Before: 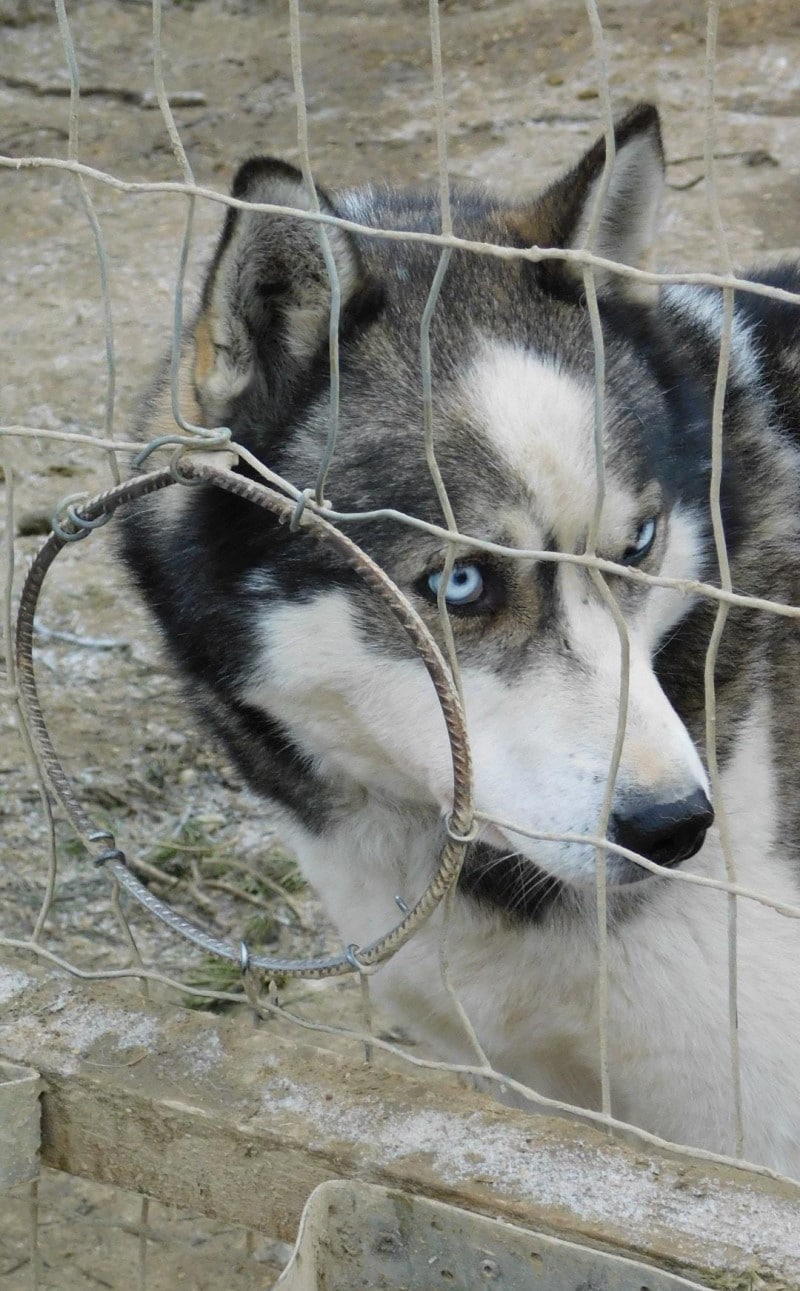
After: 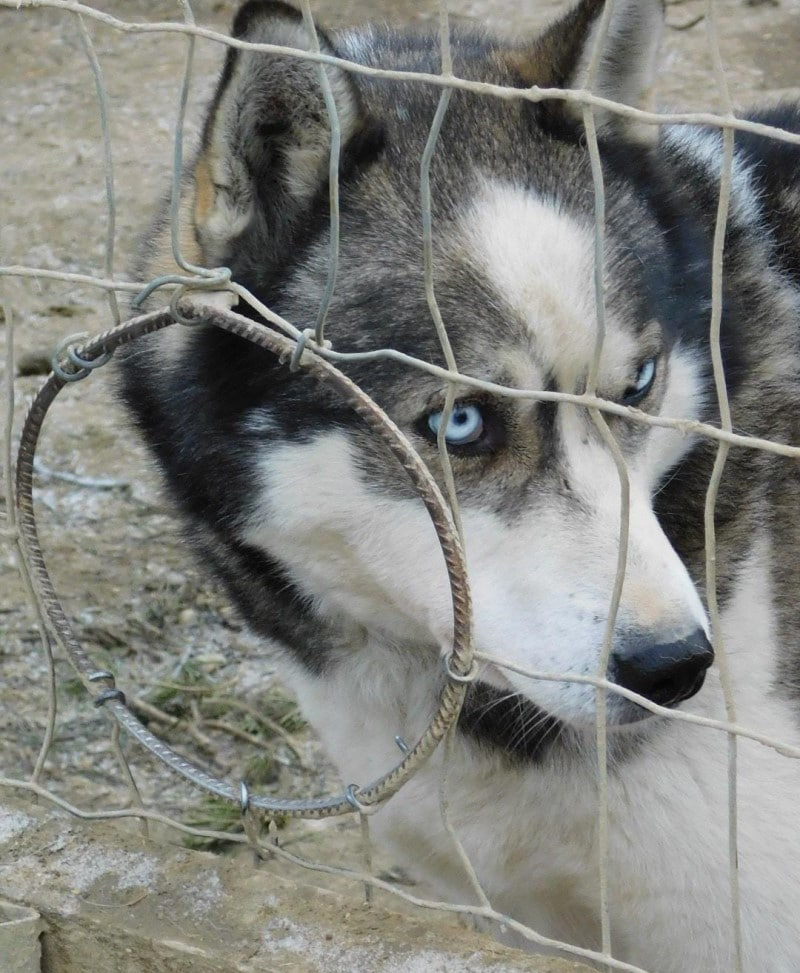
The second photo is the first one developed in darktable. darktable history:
crop and rotate: top 12.42%, bottom 12.166%
